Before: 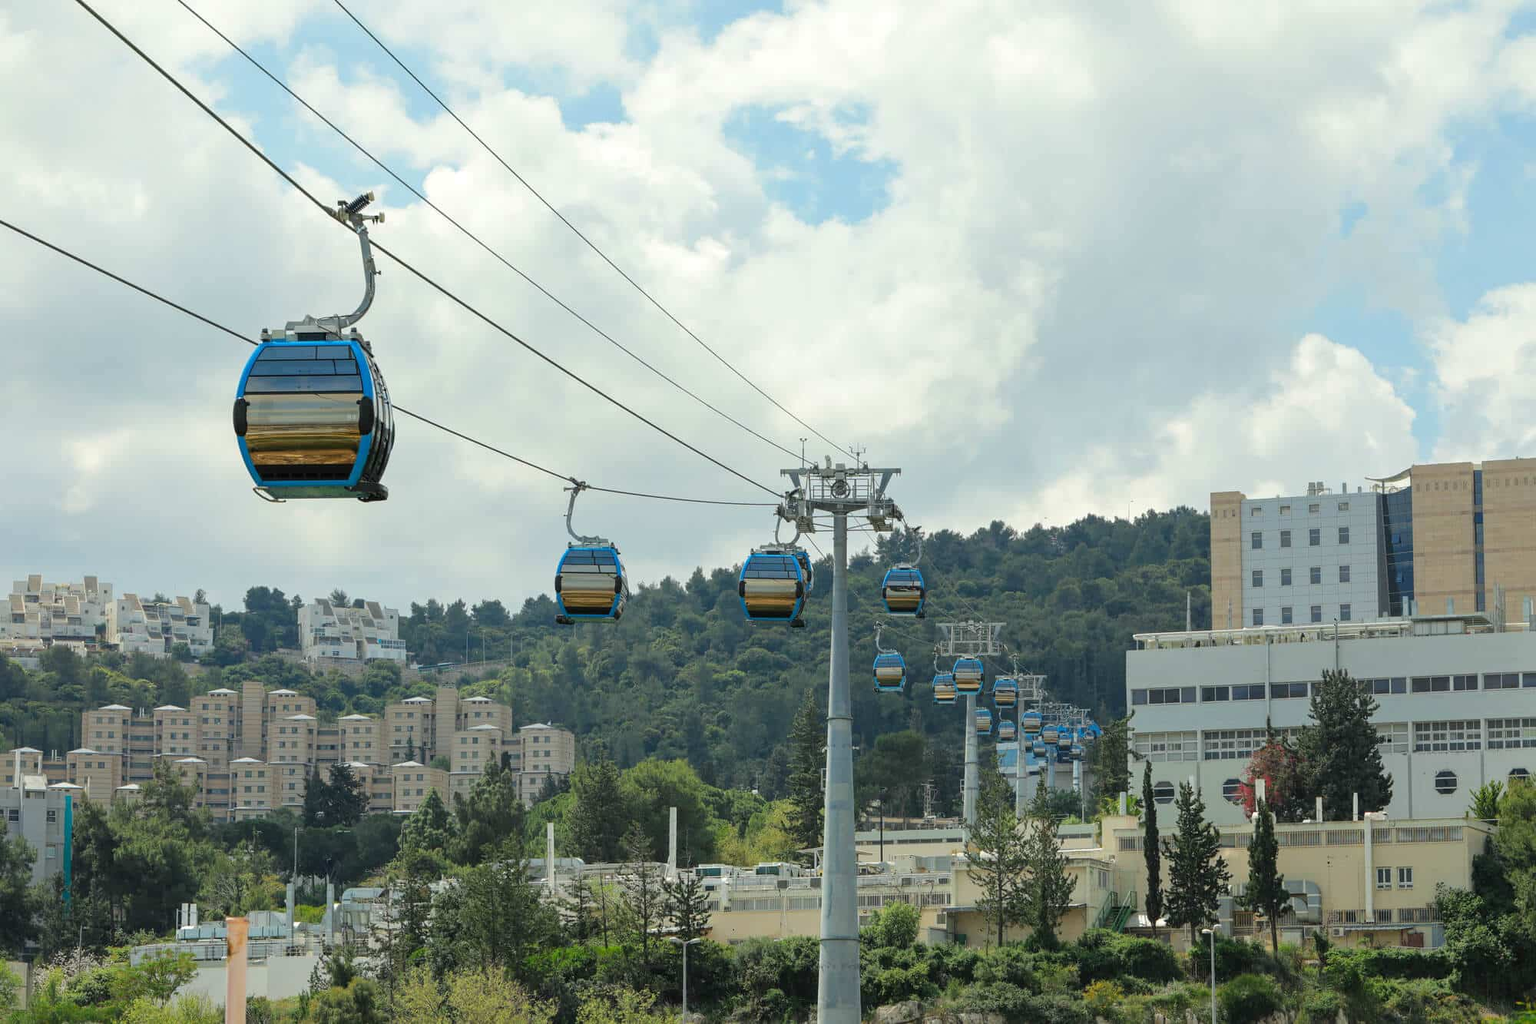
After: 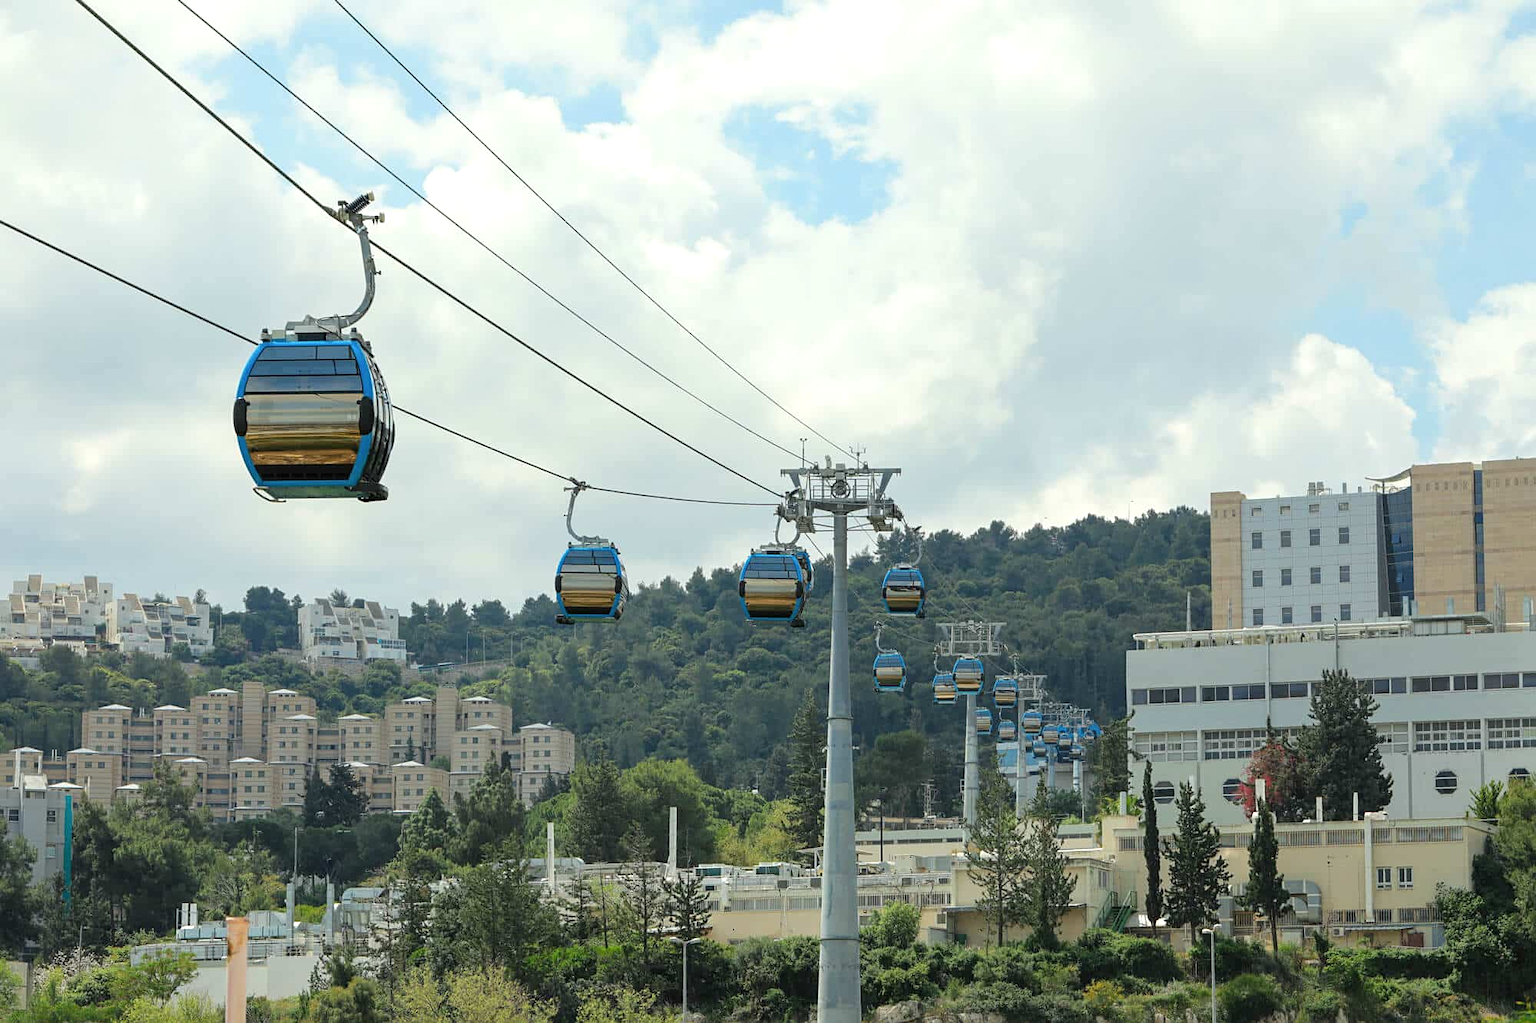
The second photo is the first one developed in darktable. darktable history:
shadows and highlights: shadows -12.5, white point adjustment 4, highlights 28.33
base curve: exposure shift 0, preserve colors none
sharpen: amount 0.2
